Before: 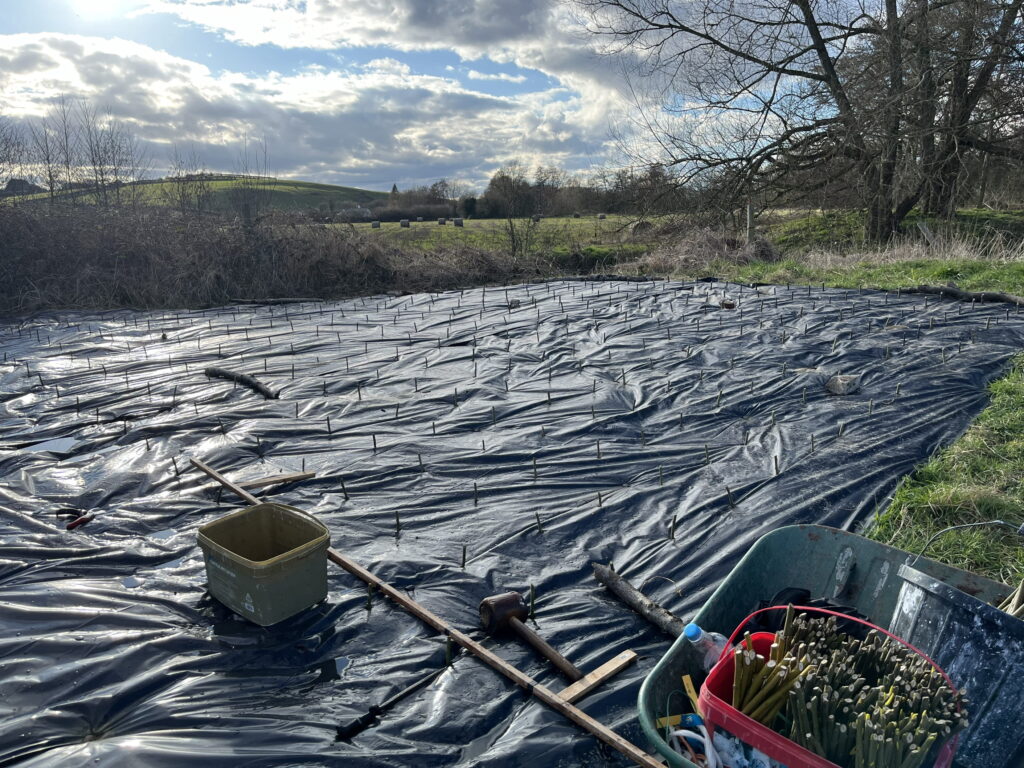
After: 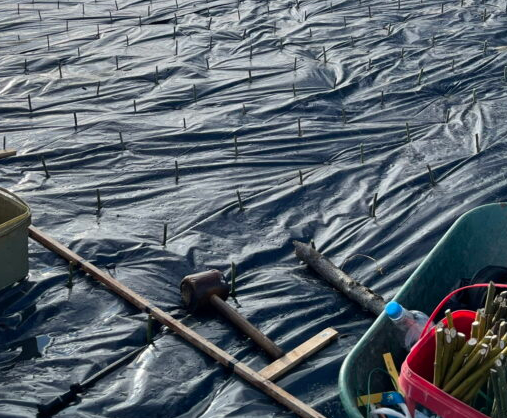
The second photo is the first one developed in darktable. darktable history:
crop: left 29.257%, top 42.034%, right 21.228%, bottom 3.483%
